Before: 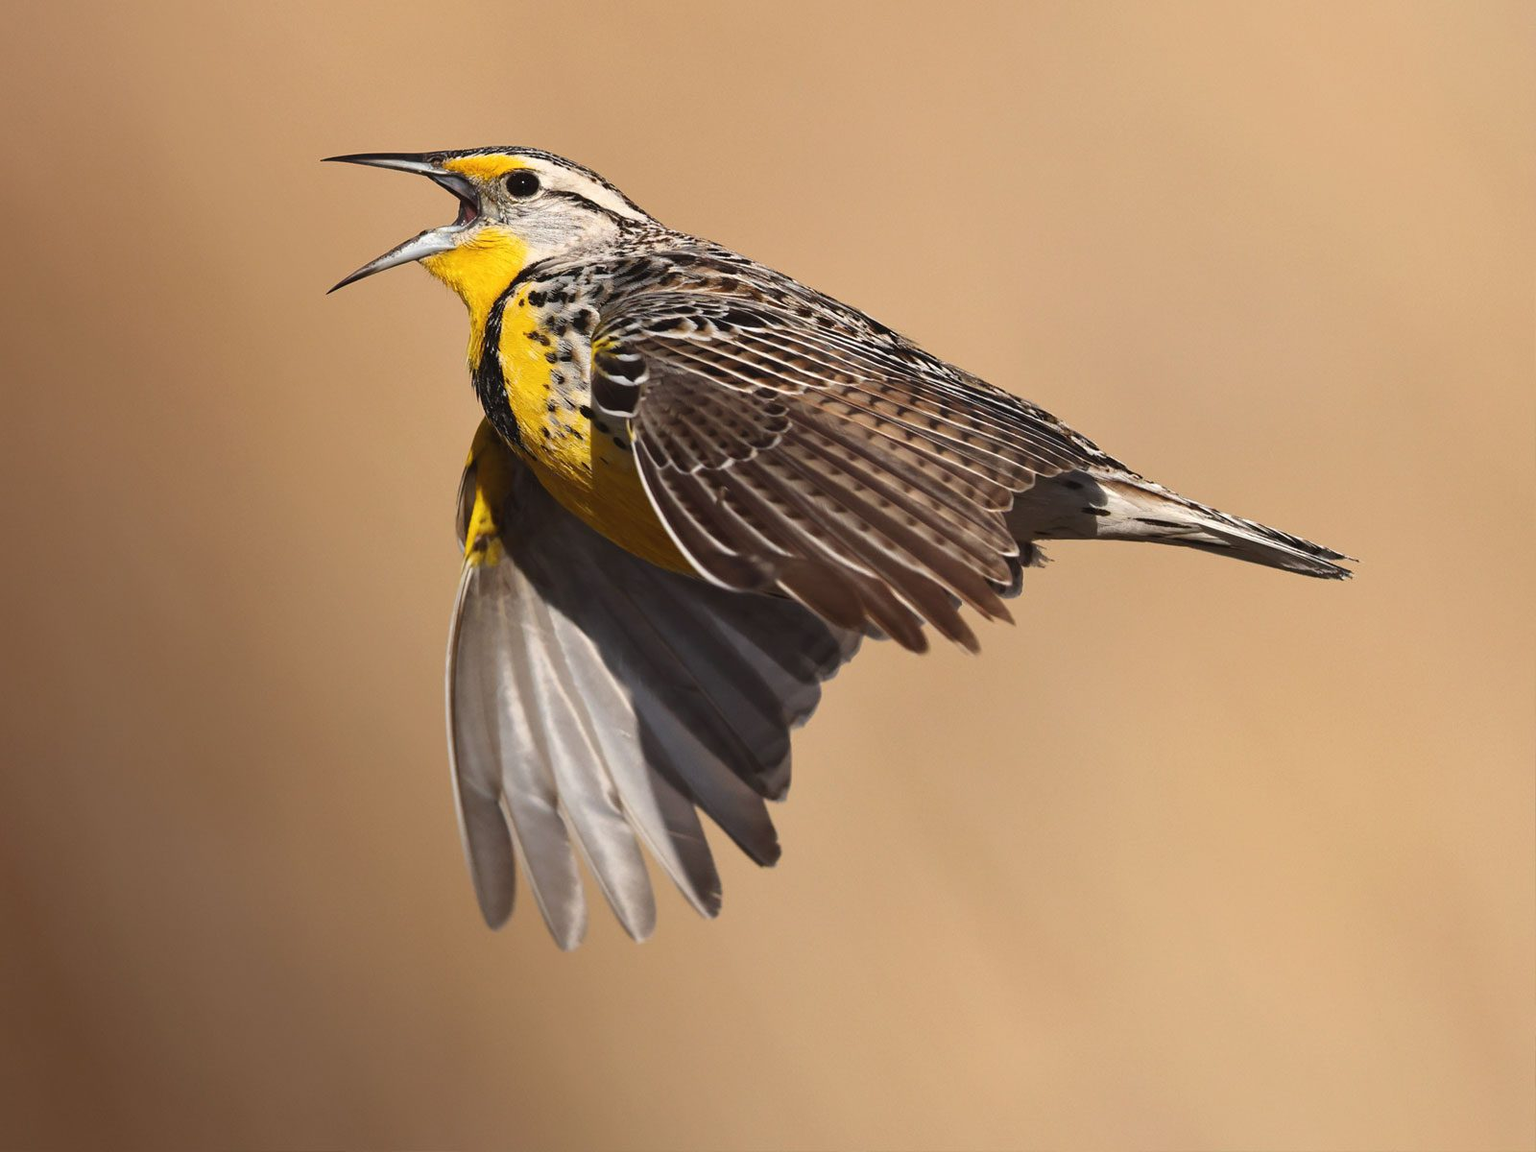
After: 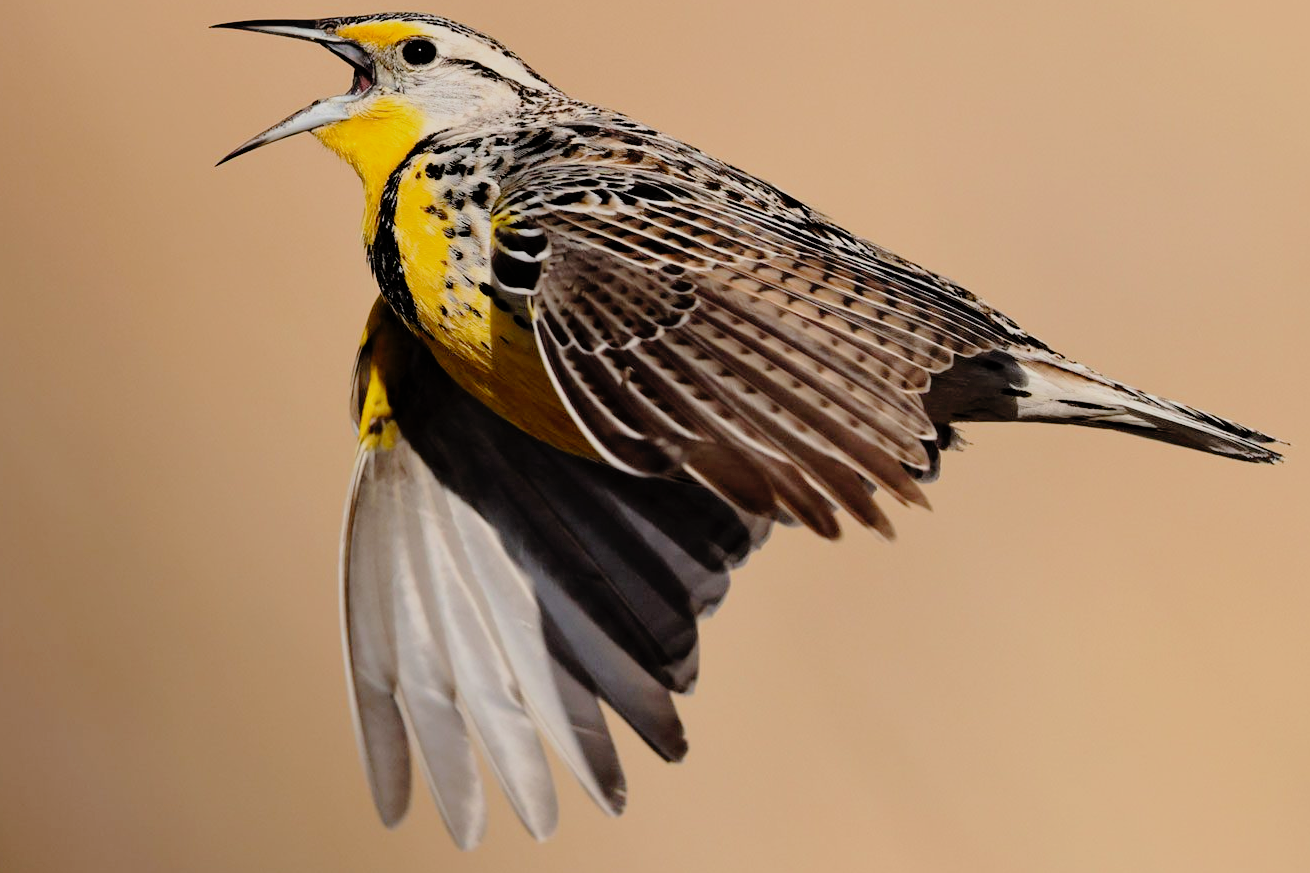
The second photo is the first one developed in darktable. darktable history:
exposure: compensate highlight preservation false
crop: left 7.827%, top 11.736%, right 10.238%, bottom 15.432%
filmic rgb: middle gray luminance 17.85%, black relative exposure -7.52 EV, white relative exposure 8.49 EV, threshold 3.05 EV, target black luminance 0%, hardness 2.23, latitude 18.96%, contrast 0.893, highlights saturation mix 3.9%, shadows ↔ highlights balance 10.65%, color science v6 (2022), enable highlight reconstruction true
tone curve: curves: ch0 [(0, 0) (0.003, 0.003) (0.011, 0.006) (0.025, 0.015) (0.044, 0.025) (0.069, 0.034) (0.1, 0.052) (0.136, 0.092) (0.177, 0.157) (0.224, 0.228) (0.277, 0.305) (0.335, 0.392) (0.399, 0.466) (0.468, 0.543) (0.543, 0.612) (0.623, 0.692) (0.709, 0.78) (0.801, 0.865) (0.898, 0.935) (1, 1)], preserve colors none
